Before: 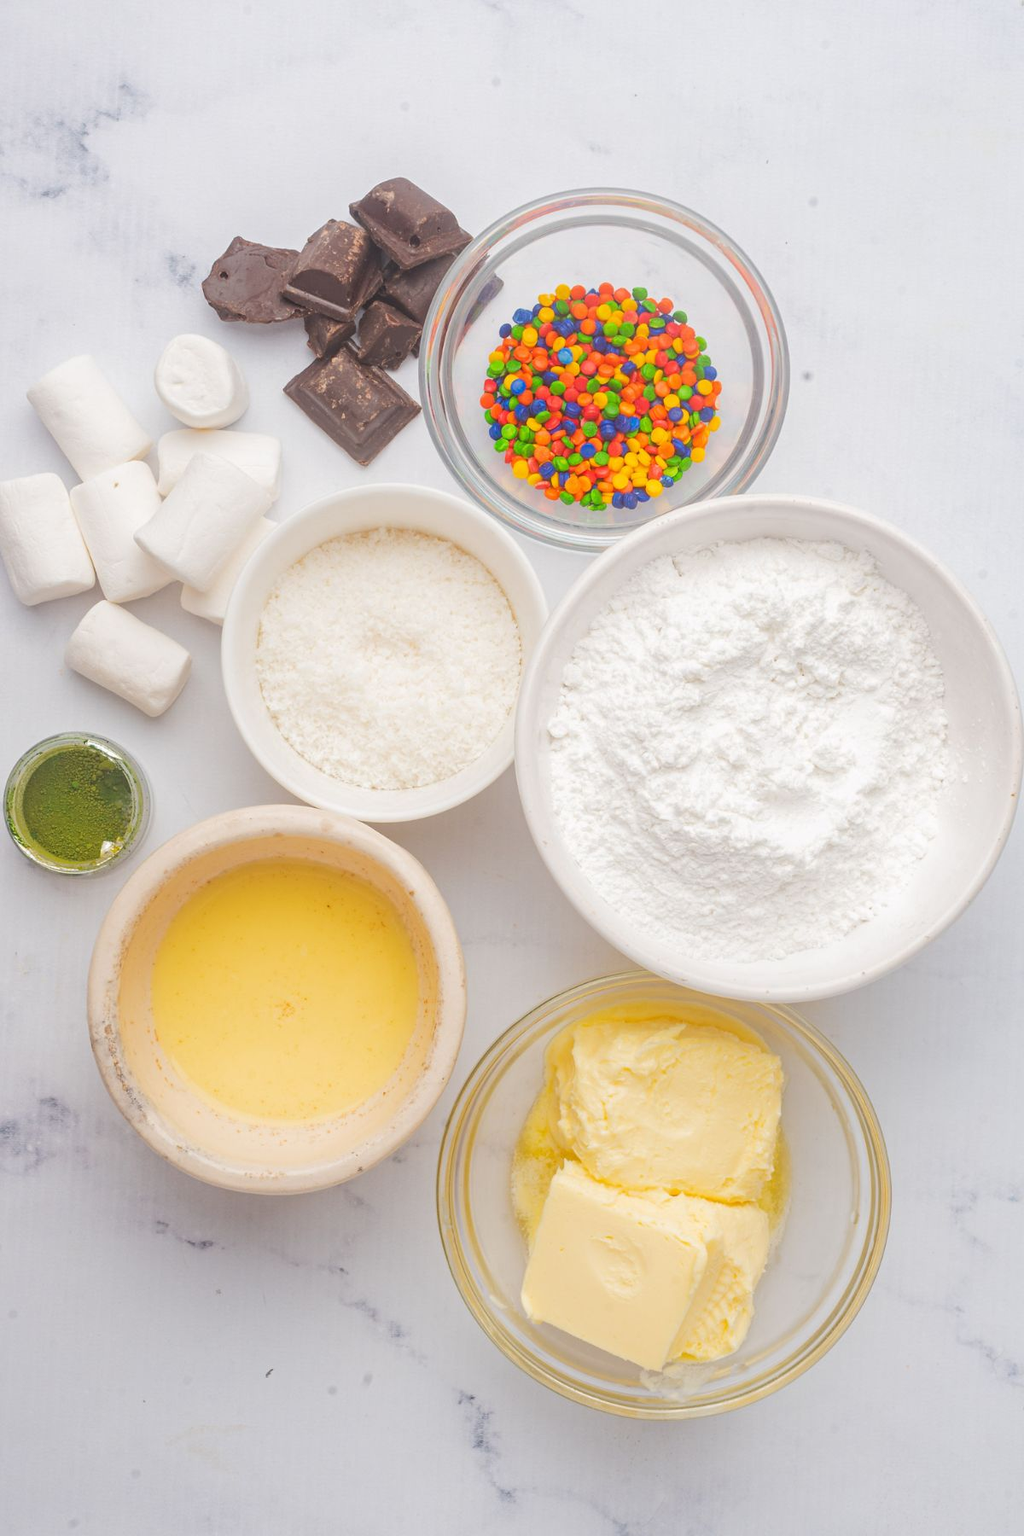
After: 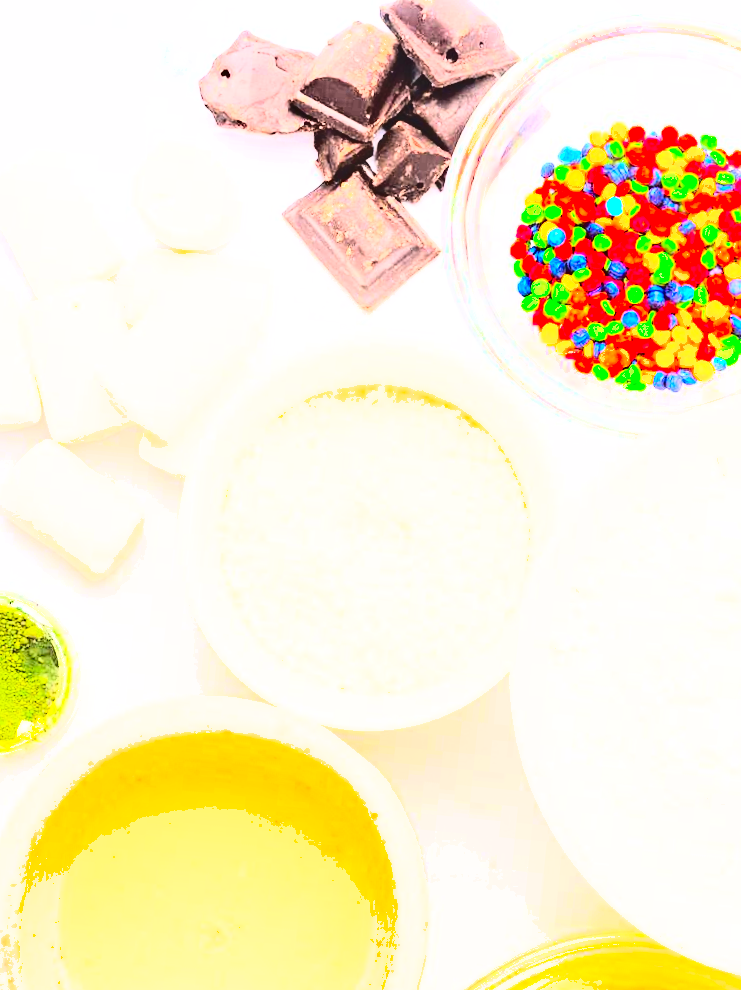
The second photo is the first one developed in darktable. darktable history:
exposure: black level correction 0, exposure 1.1 EV, compensate highlight preservation false
crop and rotate: angle -5.52°, left 2.041%, top 6.919%, right 27.575%, bottom 30.389%
shadows and highlights: shadows 53.07, soften with gaussian
contrast brightness saturation: contrast 0.83, brightness 0.605, saturation 0.578
